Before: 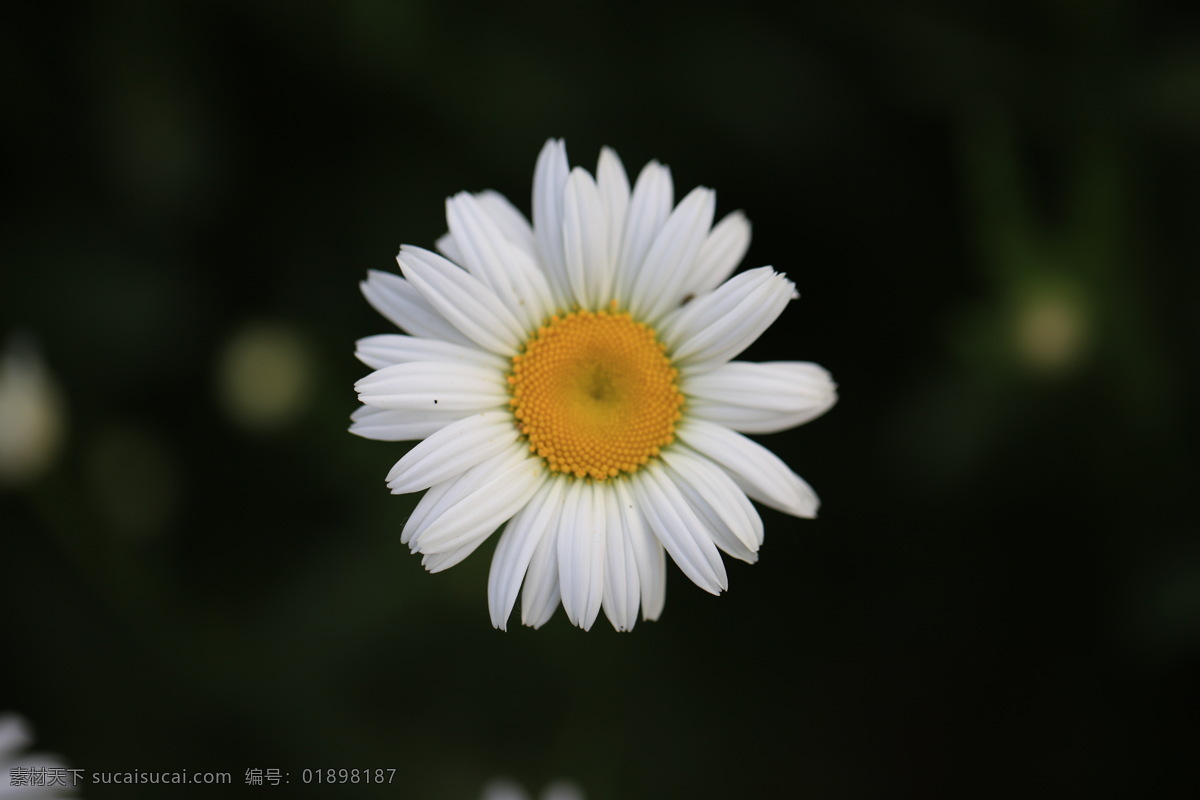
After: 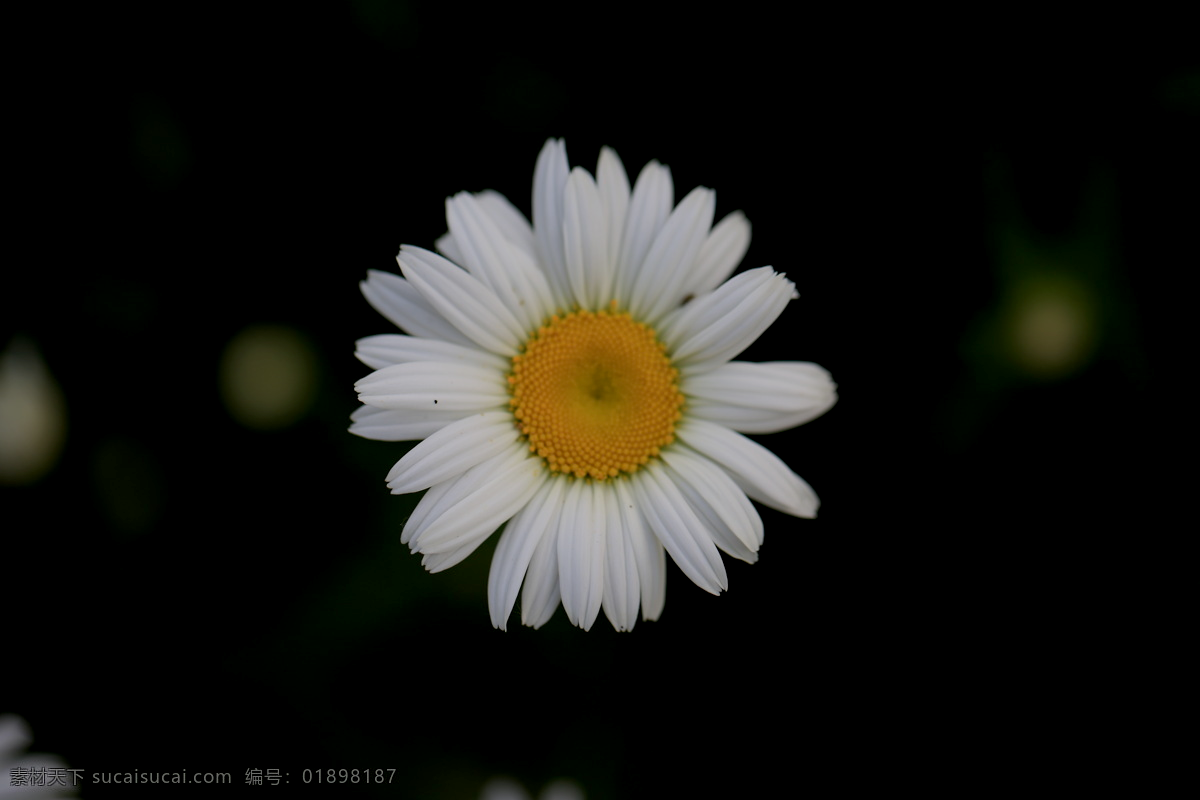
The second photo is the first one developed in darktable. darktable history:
exposure: black level correction 0.009, exposure -0.637 EV, compensate highlight preservation false
tone equalizer: on, module defaults
